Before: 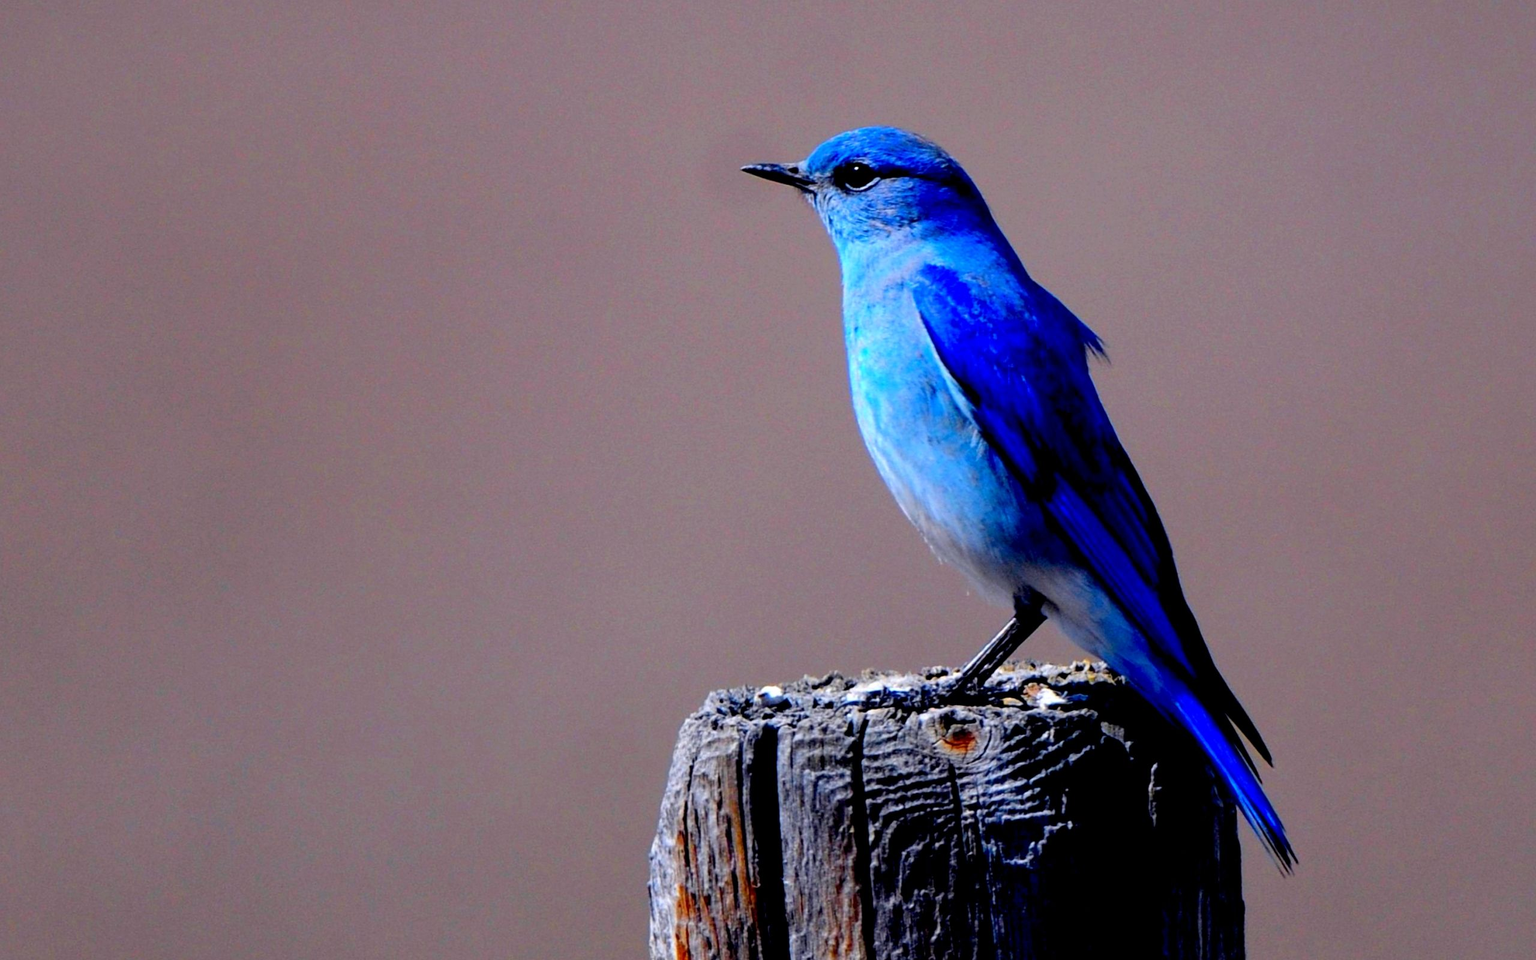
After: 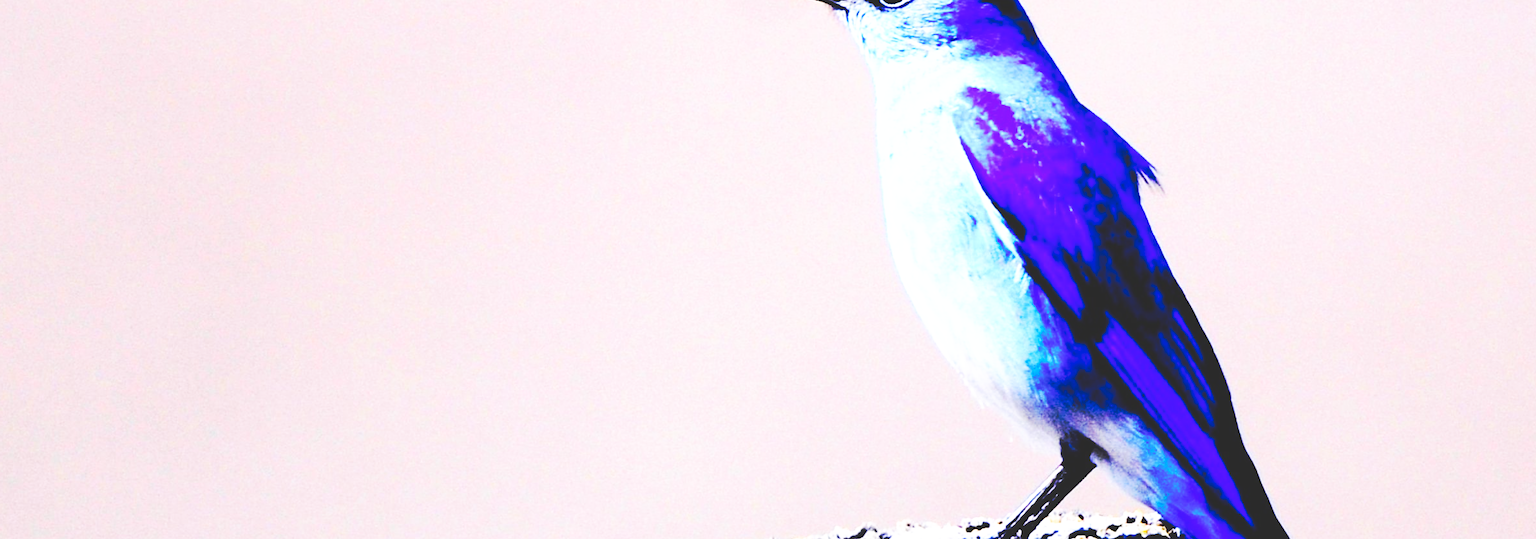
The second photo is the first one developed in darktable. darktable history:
exposure: exposure 1 EV, compensate highlight preservation false
base curve: curves: ch0 [(0, 0.015) (0.085, 0.116) (0.134, 0.298) (0.19, 0.545) (0.296, 0.764) (0.599, 0.982) (1, 1)], preserve colors none
tone curve: curves: ch0 [(0, 0) (0.003, 0.1) (0.011, 0.101) (0.025, 0.11) (0.044, 0.126) (0.069, 0.14) (0.1, 0.158) (0.136, 0.18) (0.177, 0.206) (0.224, 0.243) (0.277, 0.293) (0.335, 0.36) (0.399, 0.446) (0.468, 0.537) (0.543, 0.618) (0.623, 0.694) (0.709, 0.763) (0.801, 0.836) (0.898, 0.908) (1, 1)], preserve colors none
crop: left 1.744%, top 19.225%, right 5.069%, bottom 28.357%
